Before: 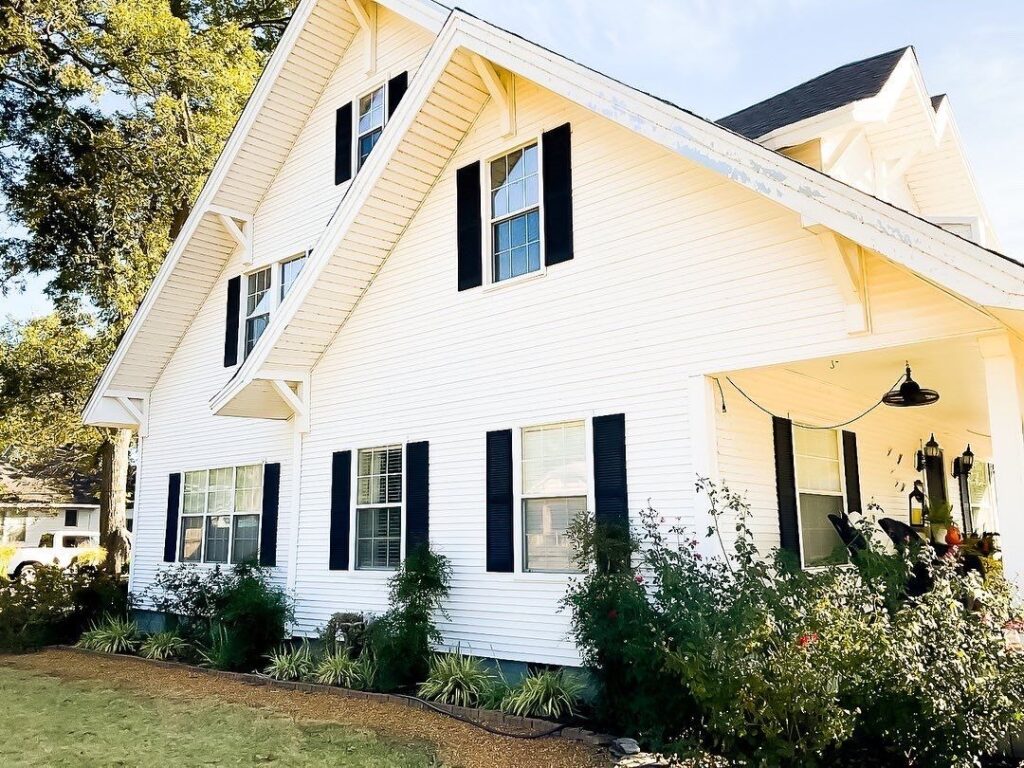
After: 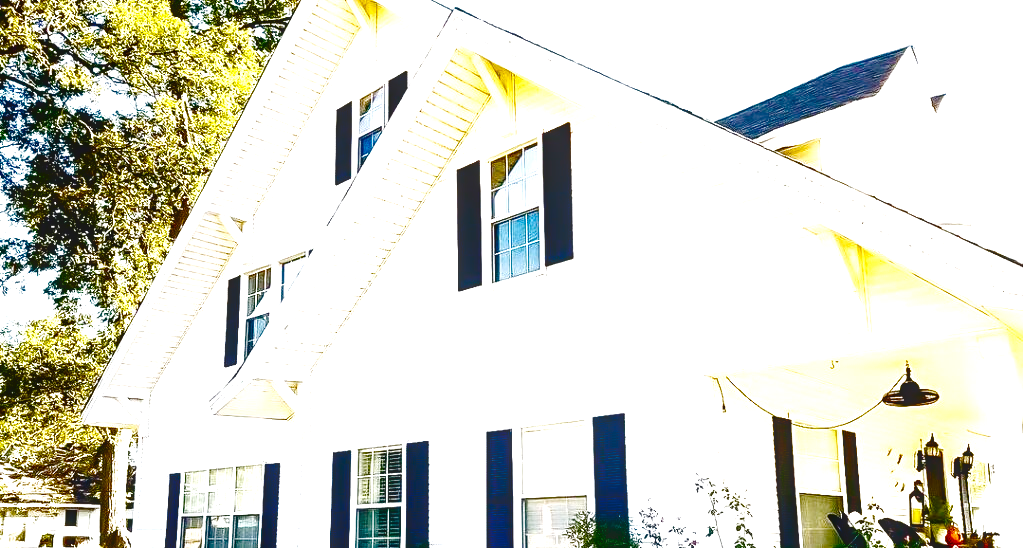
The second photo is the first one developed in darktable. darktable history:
exposure: black level correction 0, exposure 1.102 EV, compensate highlight preservation false
local contrast: on, module defaults
contrast brightness saturation: brightness -0.536
base curve: curves: ch0 [(0, 0) (0.036, 0.025) (0.121, 0.166) (0.206, 0.329) (0.605, 0.79) (1, 1)], preserve colors none
color balance rgb: shadows lift › chroma 0.795%, shadows lift › hue 115.75°, perceptual saturation grading › global saturation 40.083%, perceptual saturation grading › highlights -25.11%, perceptual saturation grading › mid-tones 34.938%, perceptual saturation grading › shadows 35.081%, global vibrance 20%
crop: right 0%, bottom 28.586%
